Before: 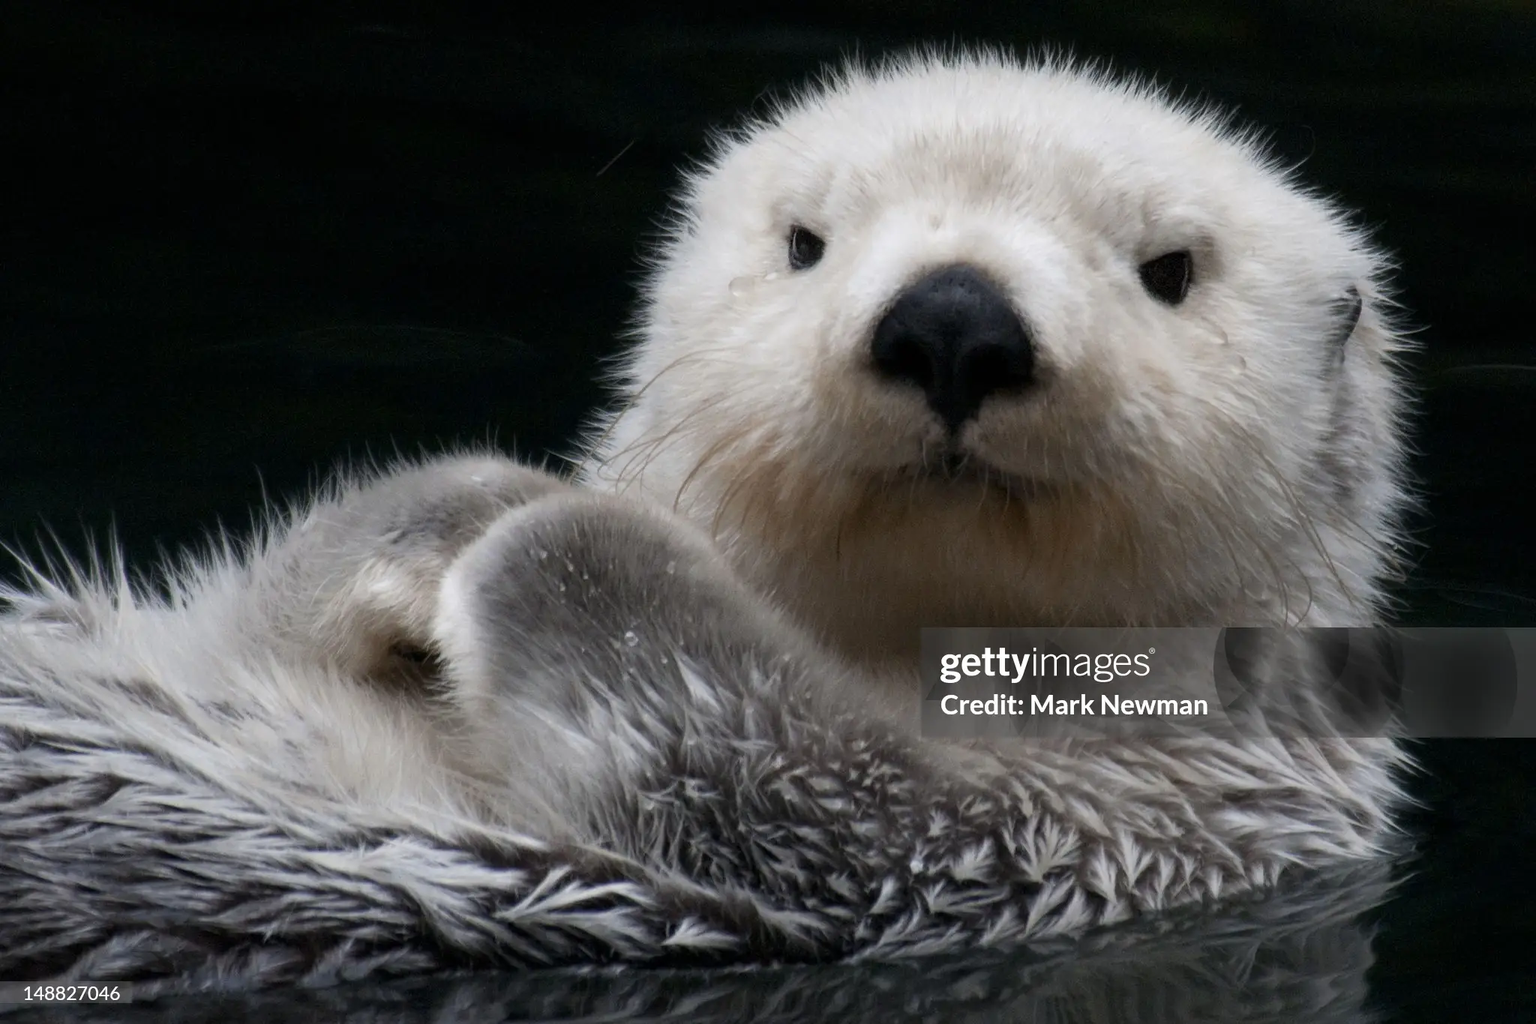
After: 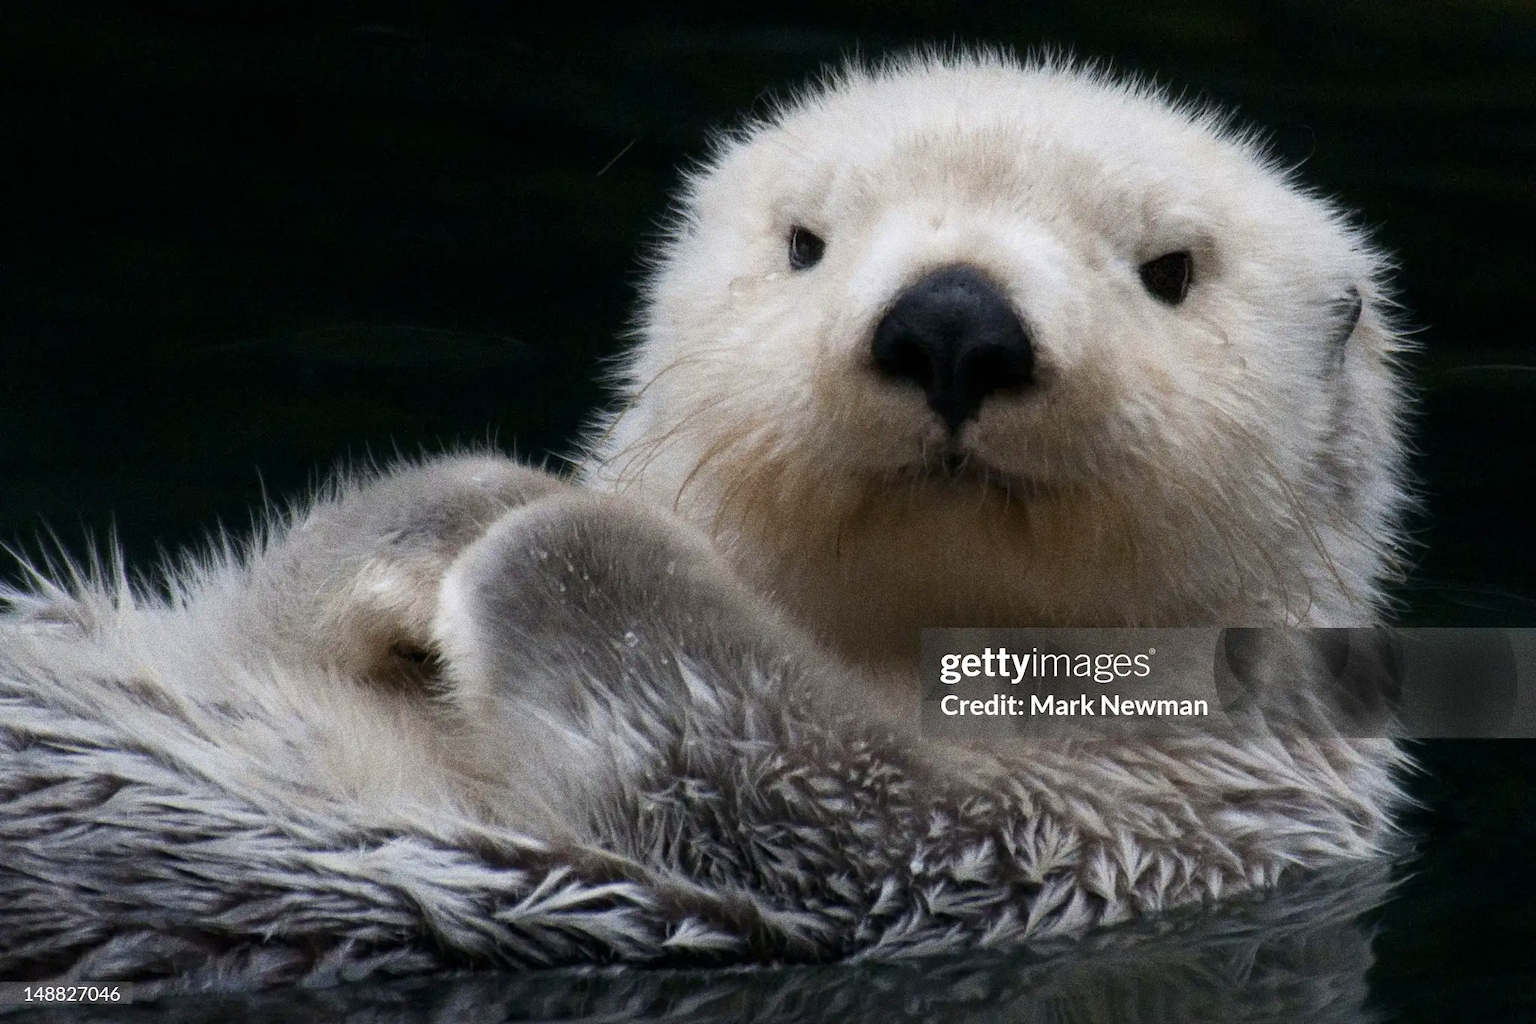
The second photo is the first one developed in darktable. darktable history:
velvia: on, module defaults
grain: strength 49.07%
